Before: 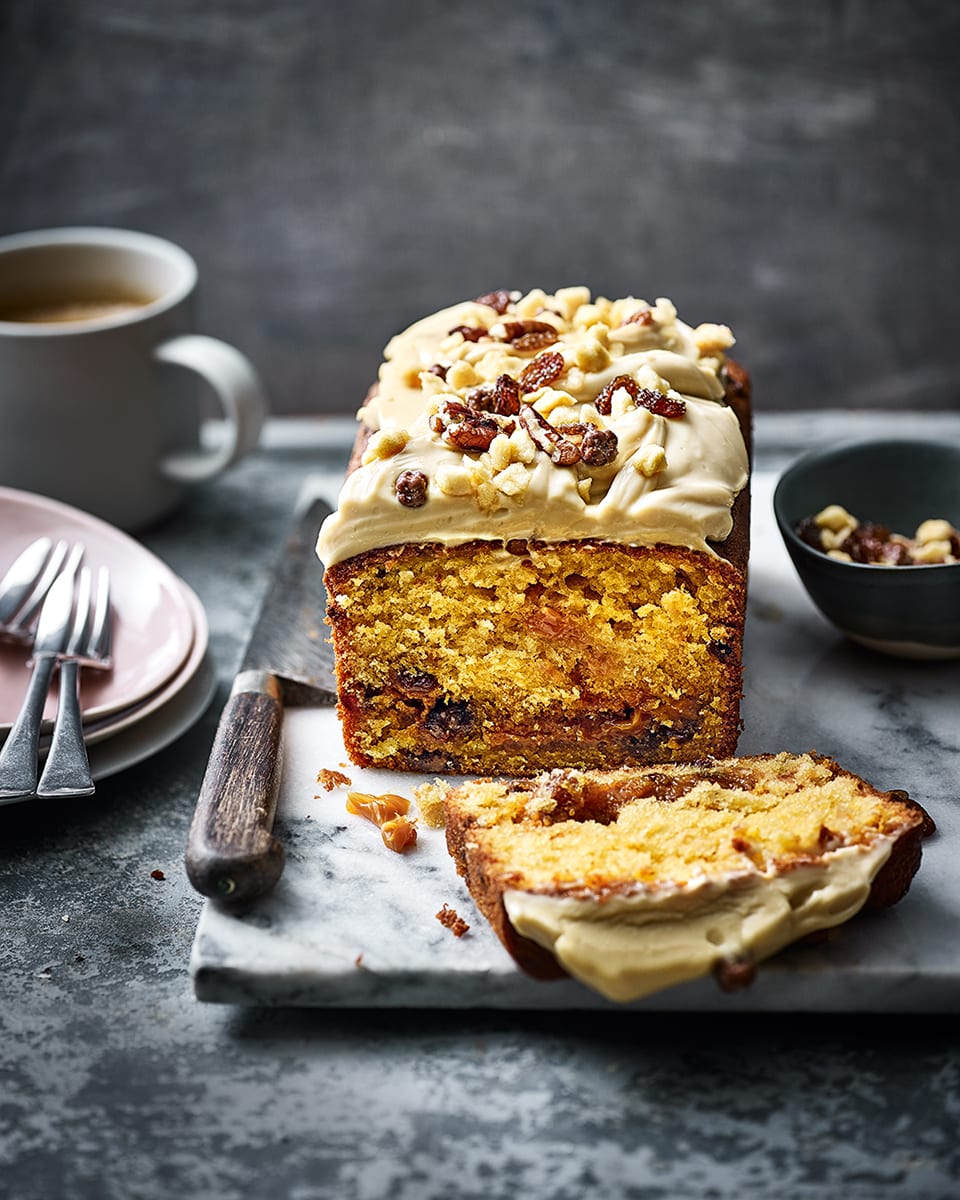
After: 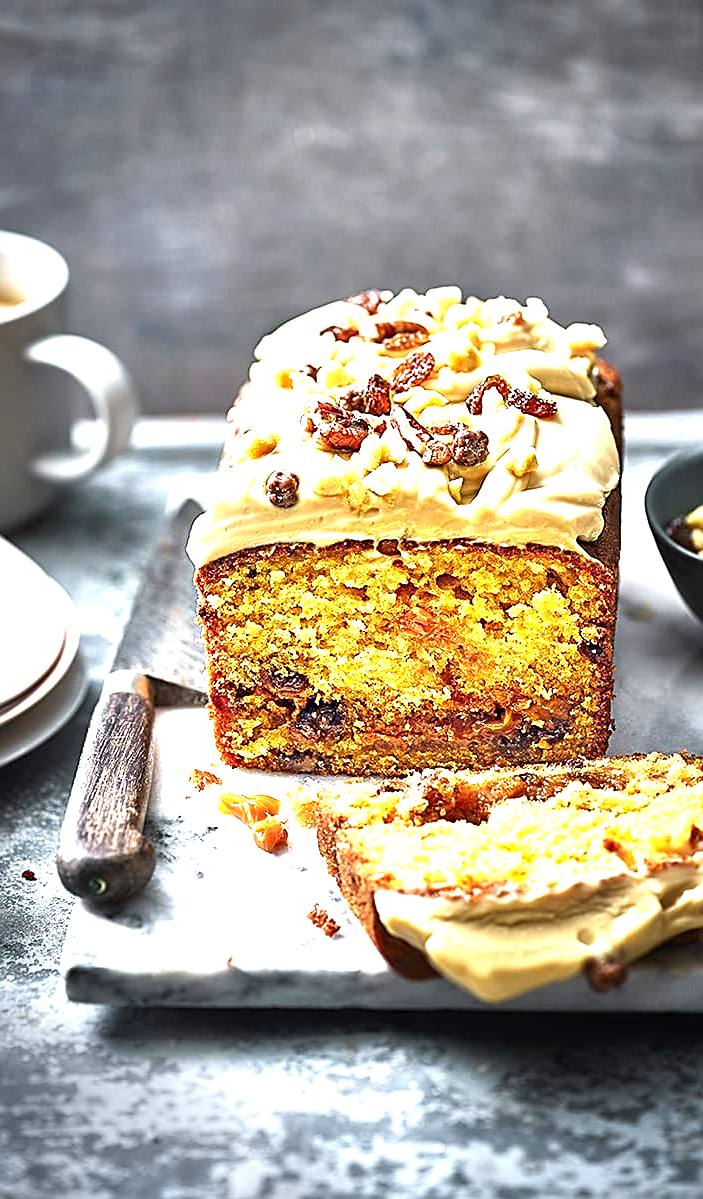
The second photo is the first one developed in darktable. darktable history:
sharpen: on, module defaults
exposure: black level correction 0, exposure 1.45 EV, compensate exposure bias true, compensate highlight preservation false
crop: left 13.443%, right 13.31%
